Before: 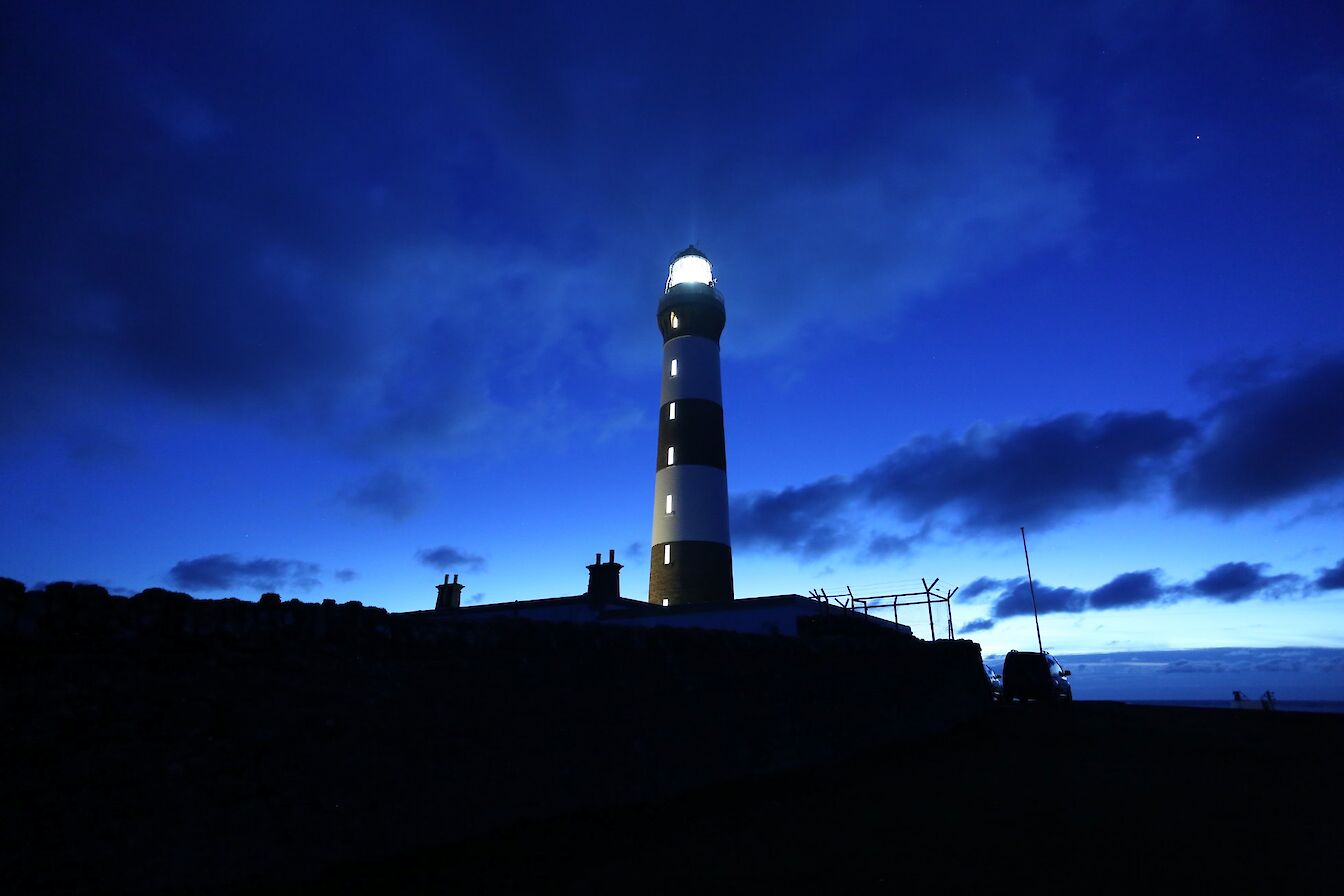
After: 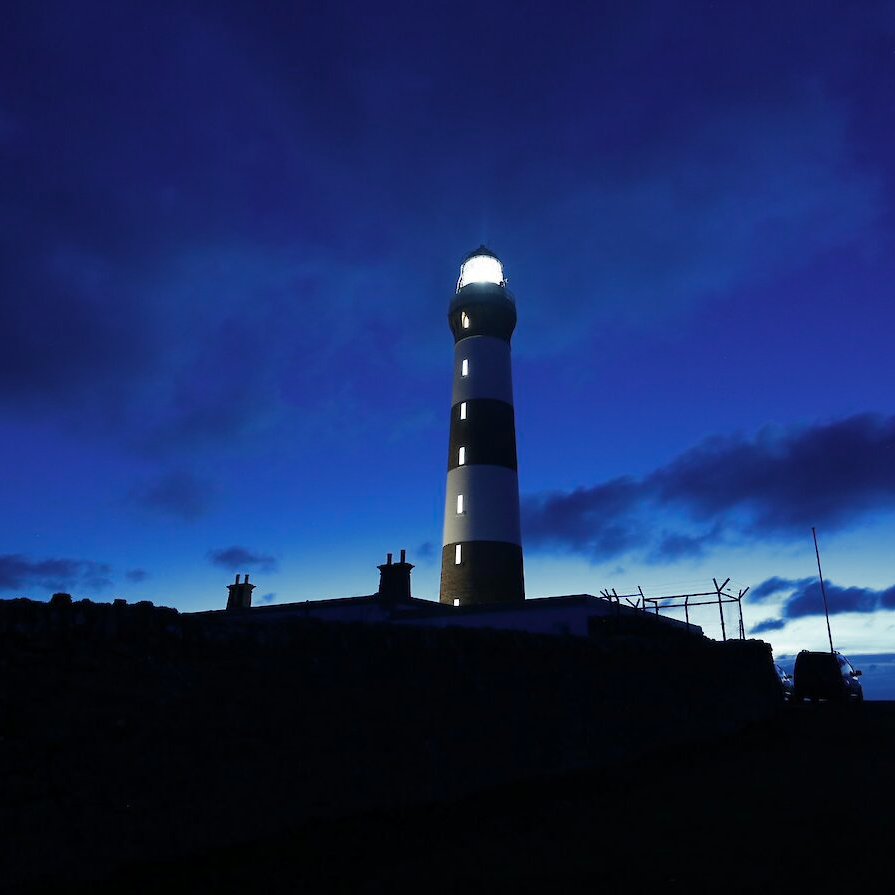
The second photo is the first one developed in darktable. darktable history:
color zones: curves: ch0 [(0, 0.5) (0.125, 0.4) (0.25, 0.5) (0.375, 0.4) (0.5, 0.4) (0.625, 0.35) (0.75, 0.35) (0.875, 0.5)]; ch1 [(0, 0.35) (0.125, 0.45) (0.25, 0.35) (0.375, 0.35) (0.5, 0.35) (0.625, 0.35) (0.75, 0.45) (0.875, 0.35)]; ch2 [(0, 0.6) (0.125, 0.5) (0.25, 0.5) (0.375, 0.6) (0.5, 0.6) (0.625, 0.5) (0.75, 0.5) (0.875, 0.5)]
crop and rotate: left 15.605%, right 17.793%
